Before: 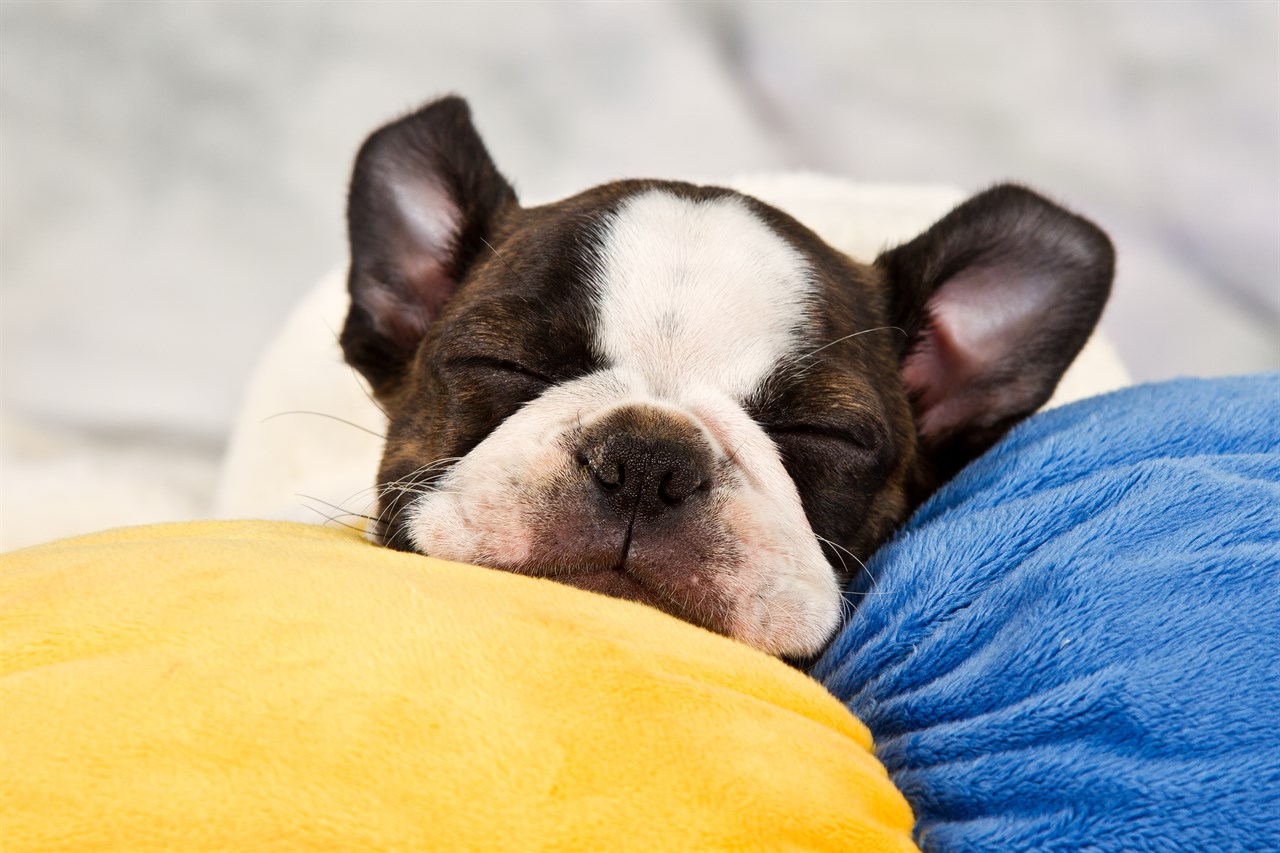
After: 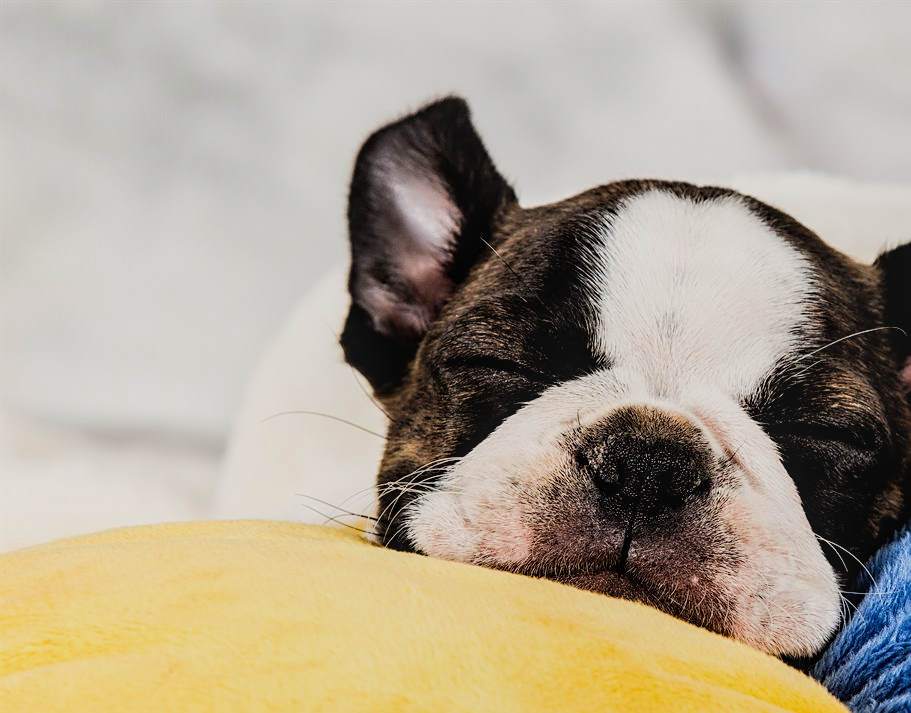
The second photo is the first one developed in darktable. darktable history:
crop: right 28.8%, bottom 16.408%
filmic rgb: black relative exposure -5.12 EV, white relative exposure 3.96 EV, hardness 2.9, contrast 1.299, highlights saturation mix -29.27%
local contrast: on, module defaults
sharpen: on, module defaults
